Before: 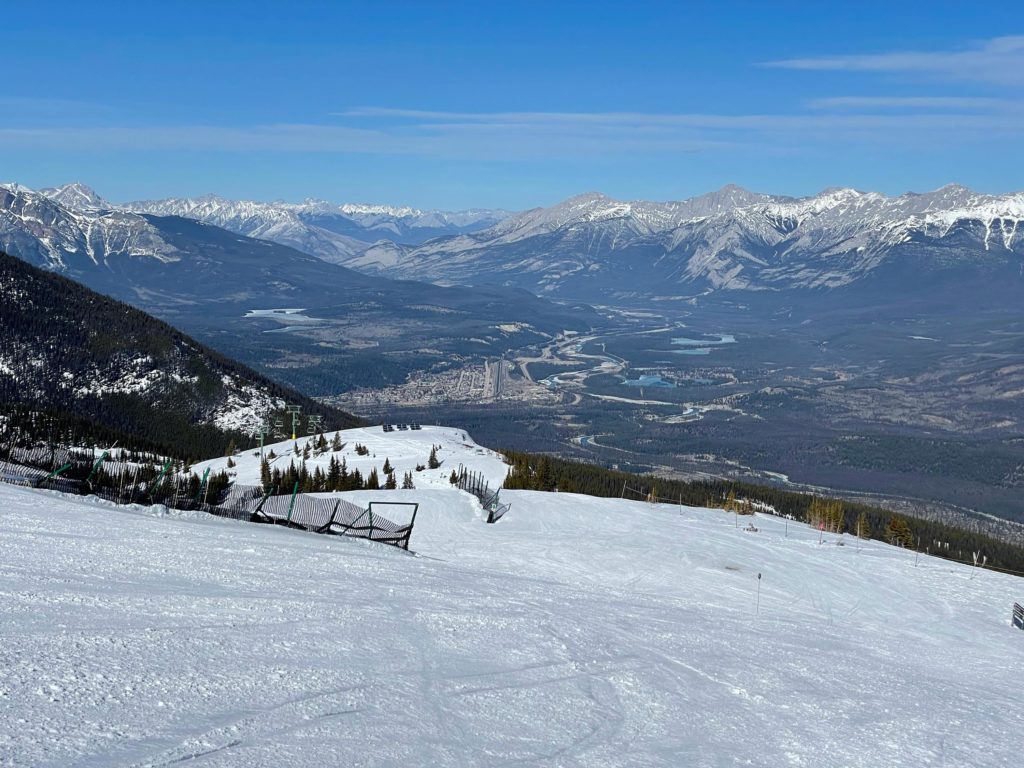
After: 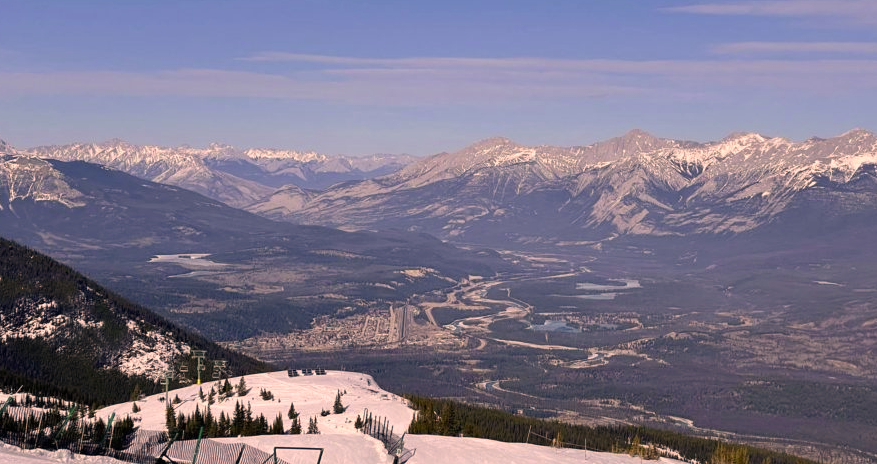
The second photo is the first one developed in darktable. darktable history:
crop and rotate: left 9.345%, top 7.22%, right 4.982%, bottom 32.331%
bloom: size 3%, threshold 100%, strength 0%
color correction: highlights a* 21.16, highlights b* 19.61
